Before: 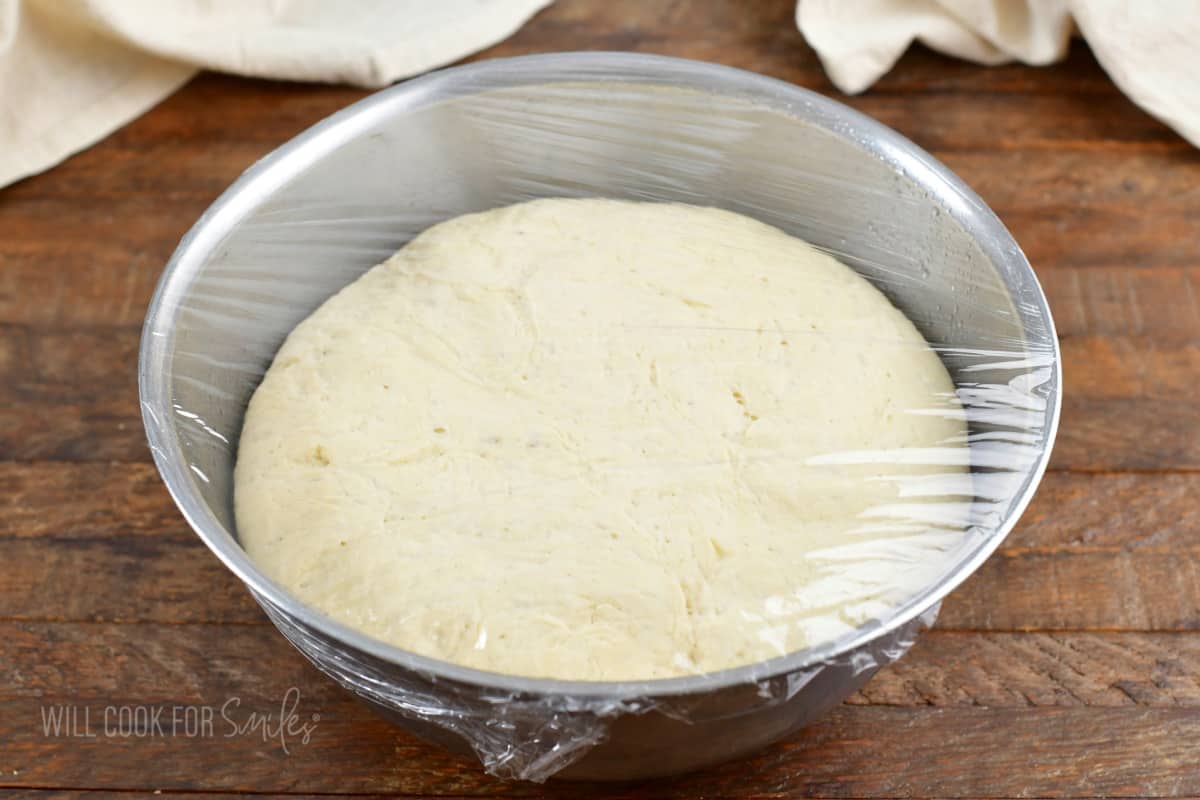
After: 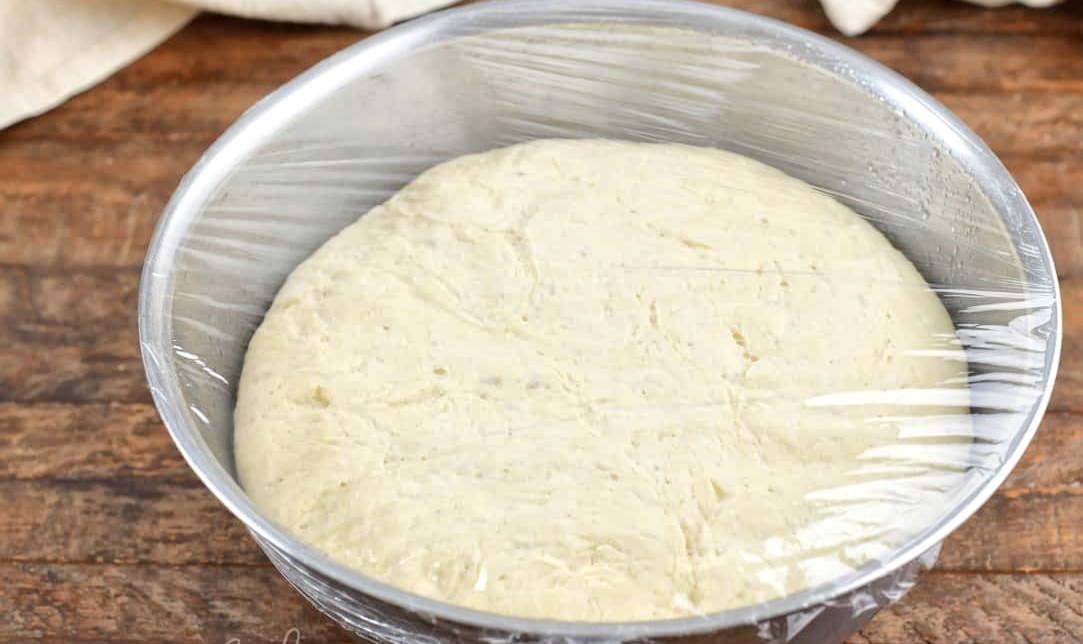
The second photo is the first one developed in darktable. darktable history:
global tonemap: drago (1, 100), detail 1
crop: top 7.49%, right 9.717%, bottom 11.943%
